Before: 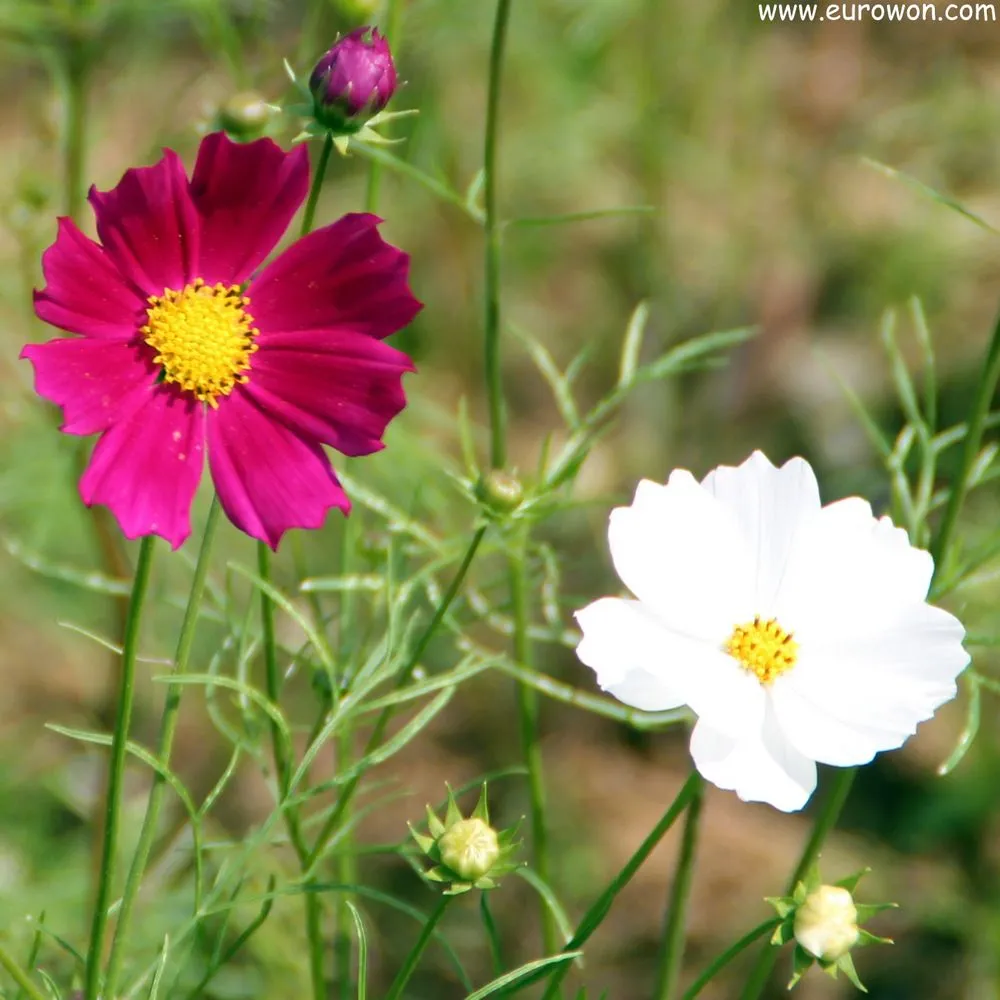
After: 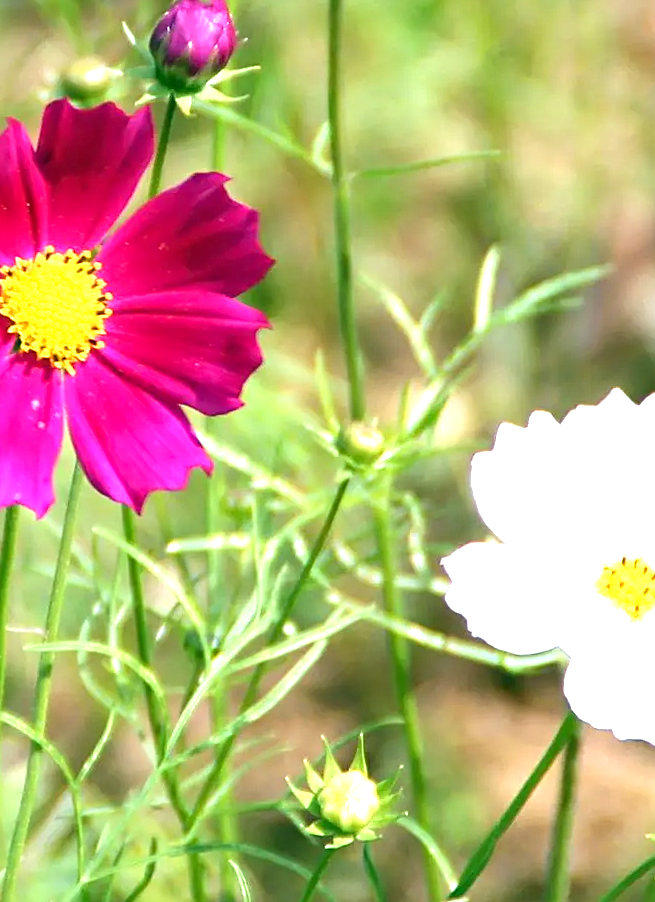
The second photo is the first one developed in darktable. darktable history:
shadows and highlights: shadows 20.55, highlights -20.99, soften with gaussian
exposure: black level correction 0, exposure 1.2 EV, compensate exposure bias true, compensate highlight preservation false
crop and rotate: left 13.409%, right 19.924%
rotate and perspective: rotation -3°, crop left 0.031, crop right 0.968, crop top 0.07, crop bottom 0.93
tone equalizer: on, module defaults
rgb levels: preserve colors max RGB
white balance: red 0.984, blue 1.059
sharpen: on, module defaults
